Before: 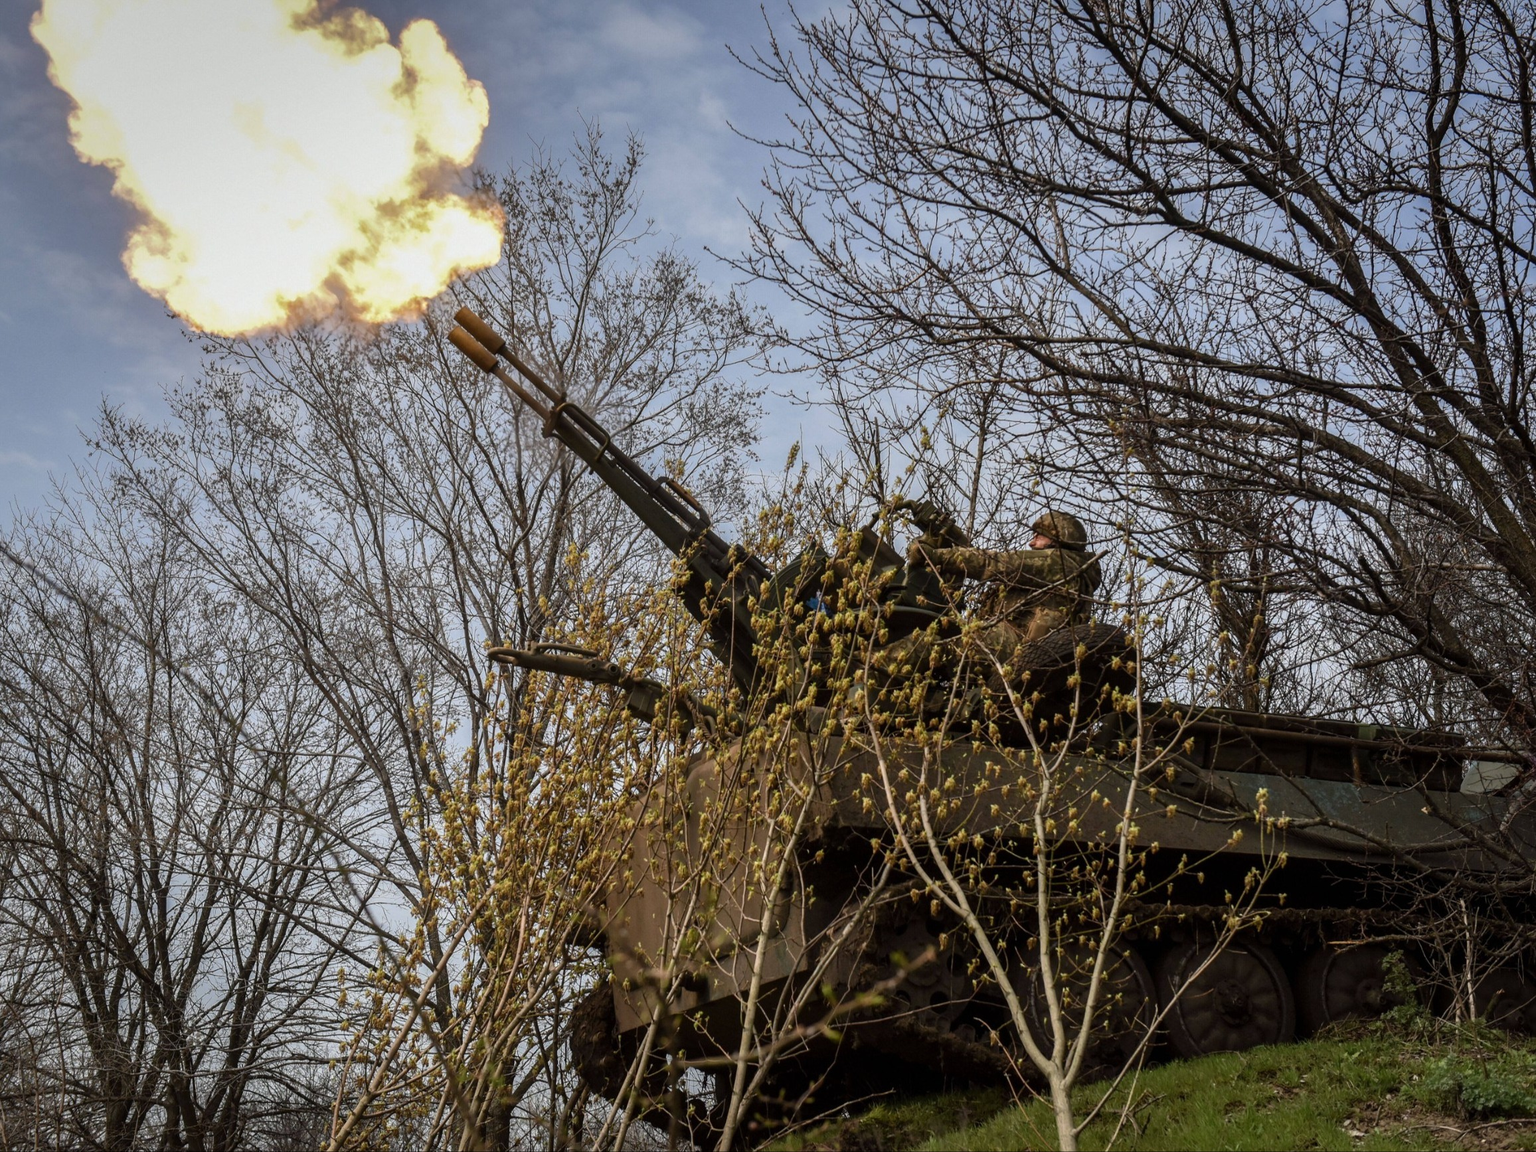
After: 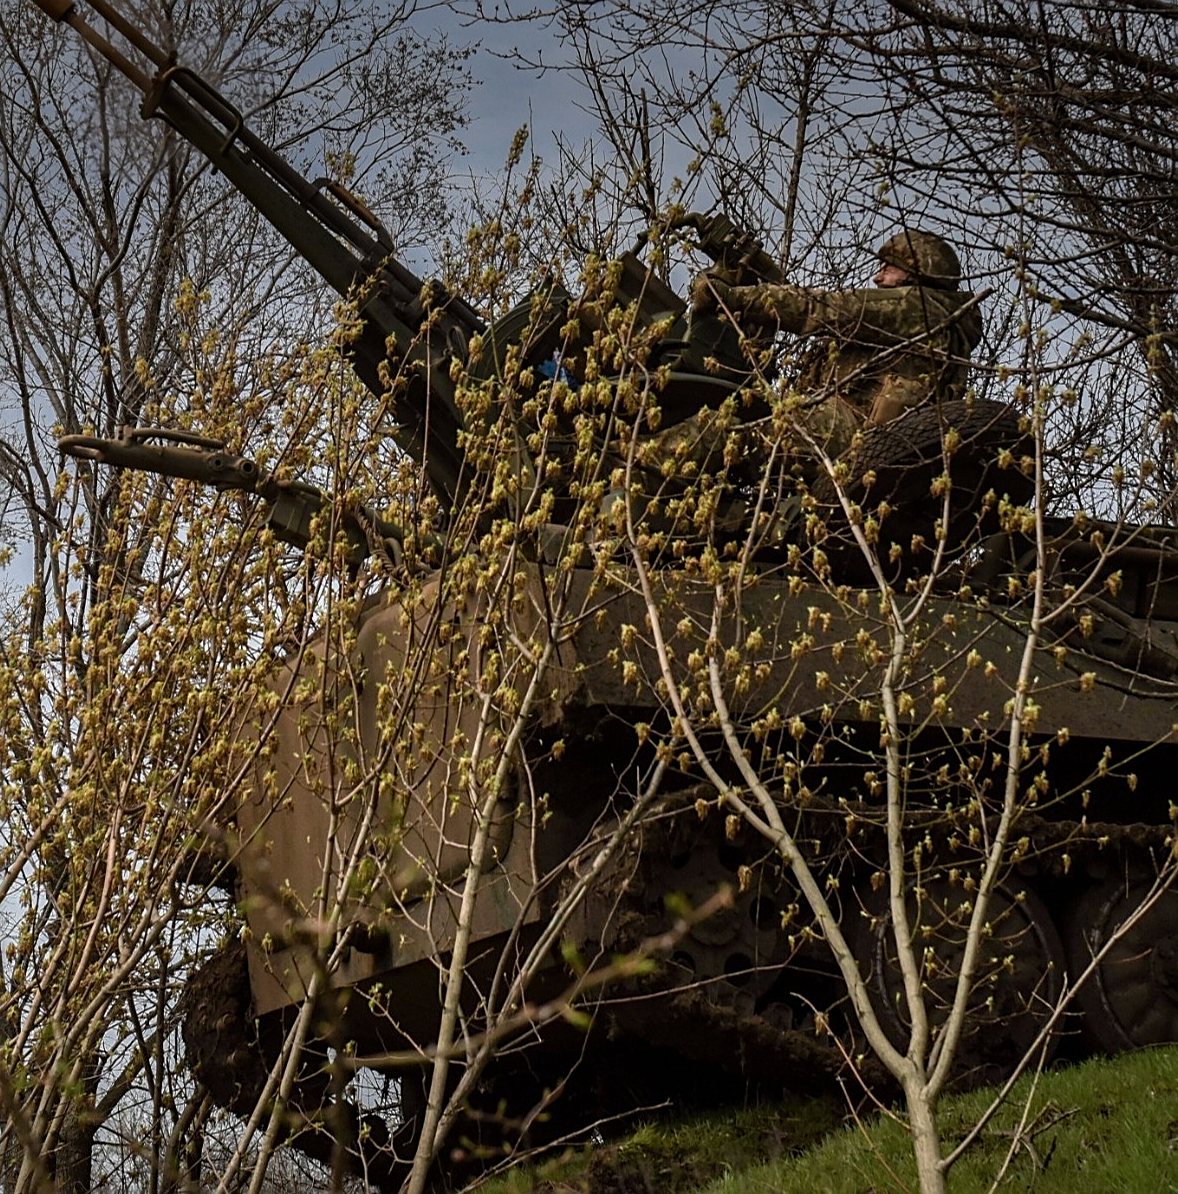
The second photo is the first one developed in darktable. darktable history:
vignetting: fall-off start 97.52%, fall-off radius 100%, brightness -0.574, saturation 0, center (-0.027, 0.404), width/height ratio 1.368, unbound false
sharpen: on, module defaults
grain: coarseness 0.81 ISO, strength 1.34%, mid-tones bias 0%
haze removal: compatibility mode true, adaptive false
crop and rotate: left 29.237%, top 31.152%, right 19.807%
